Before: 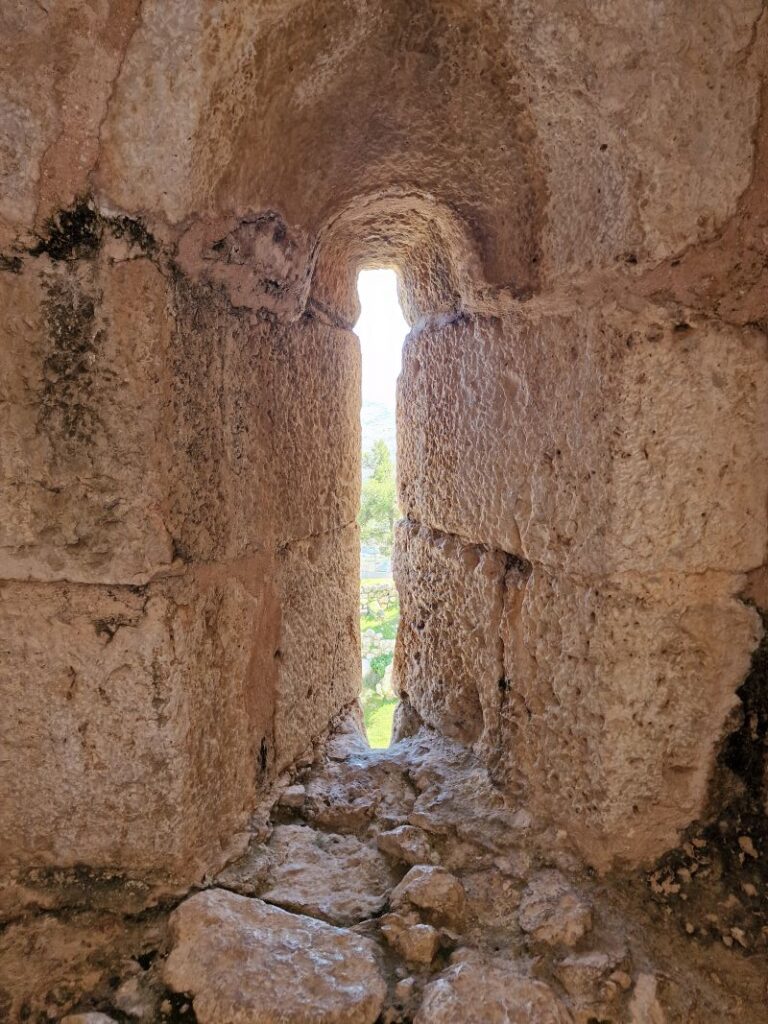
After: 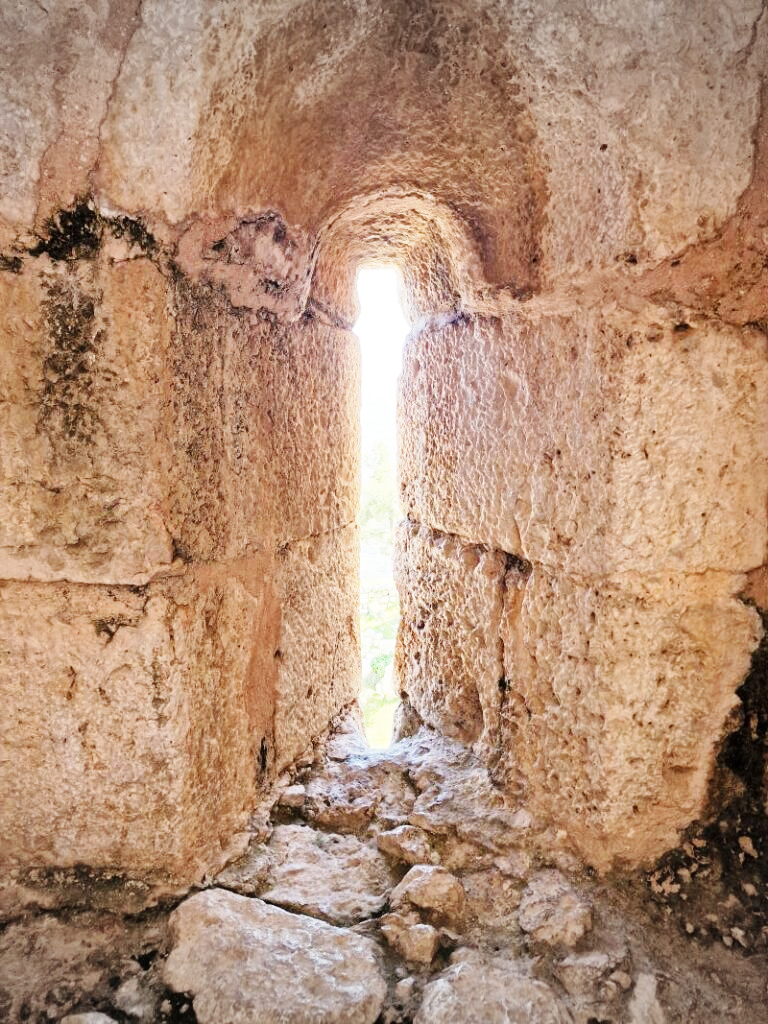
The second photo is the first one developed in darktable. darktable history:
vignetting: fall-off start 100.99%, brightness -0.17, width/height ratio 1.324
contrast brightness saturation: saturation -0.049
base curve: curves: ch0 [(0, 0) (0.018, 0.026) (0.143, 0.37) (0.33, 0.731) (0.458, 0.853) (0.735, 0.965) (0.905, 0.986) (1, 1)], preserve colors none
